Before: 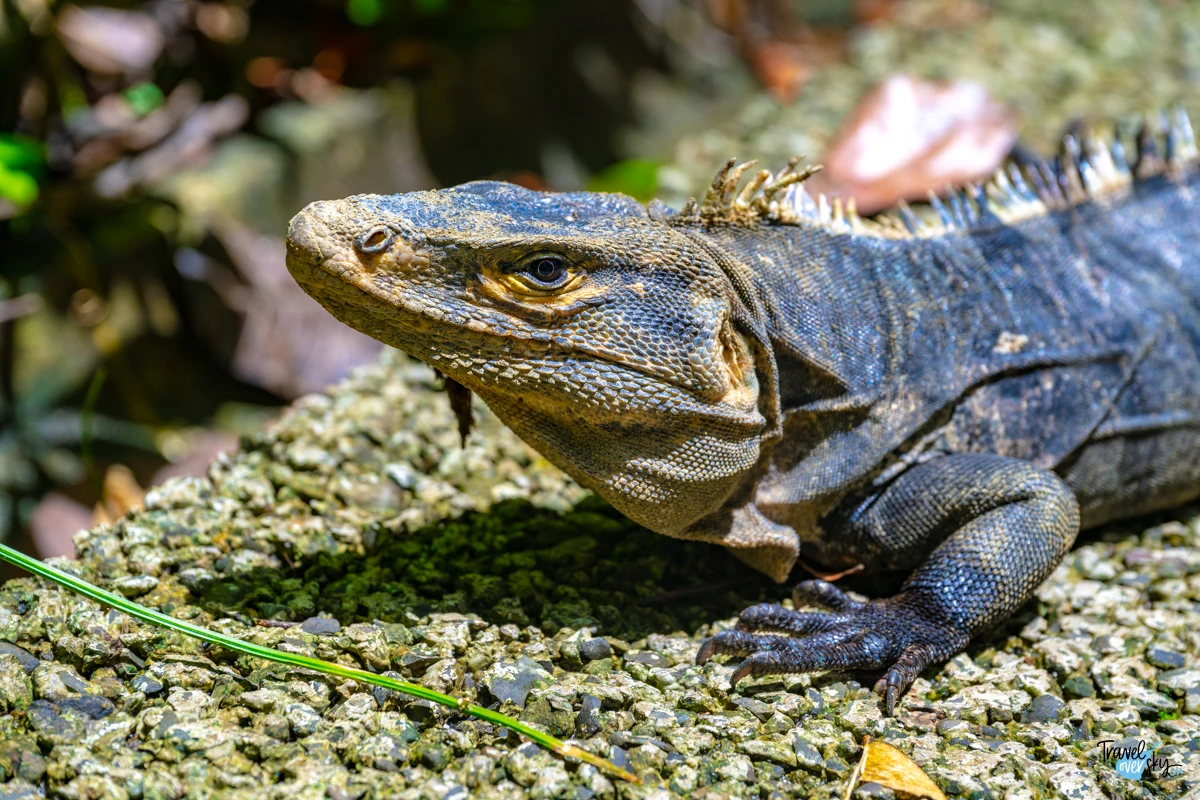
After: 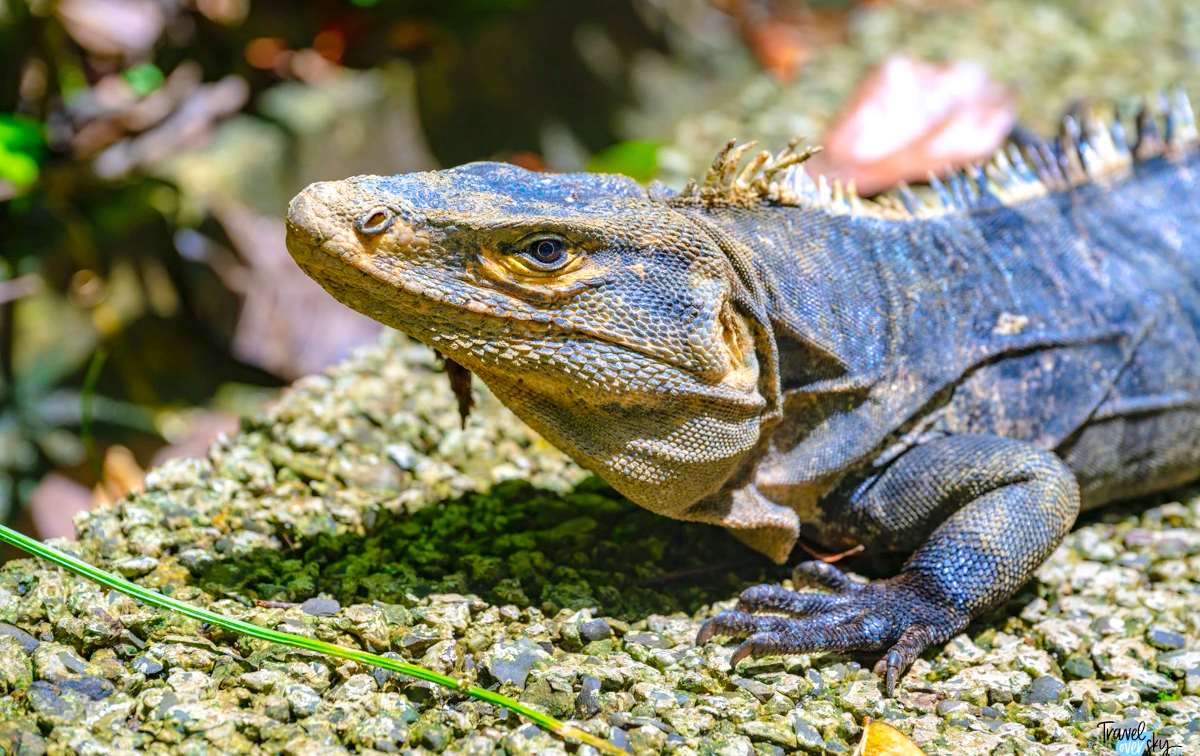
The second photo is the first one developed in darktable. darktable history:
white balance: red 1.004, blue 1.024
crop and rotate: top 2.479%, bottom 3.018%
levels: levels [0, 0.43, 0.984]
